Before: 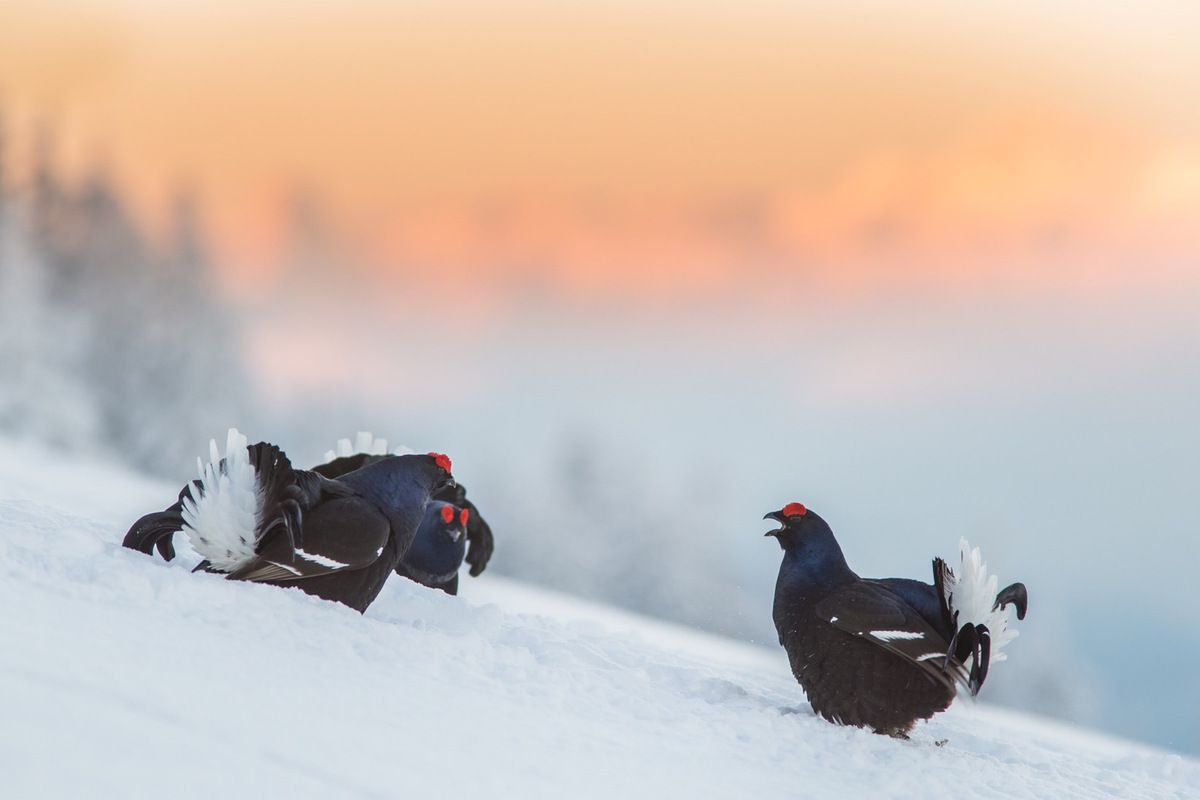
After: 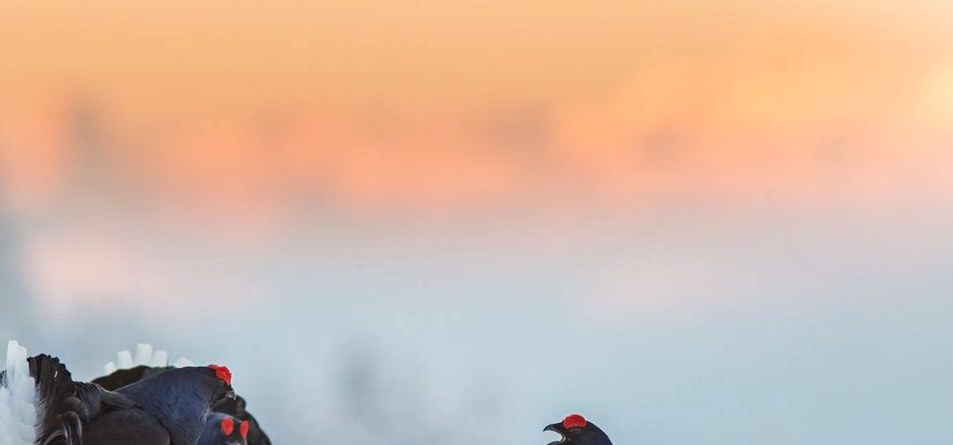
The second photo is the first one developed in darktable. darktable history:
crop: left 18.38%, top 11.092%, right 2.134%, bottom 33.217%
rotate and perspective: crop left 0, crop top 0
haze removal: compatibility mode true, adaptive false
